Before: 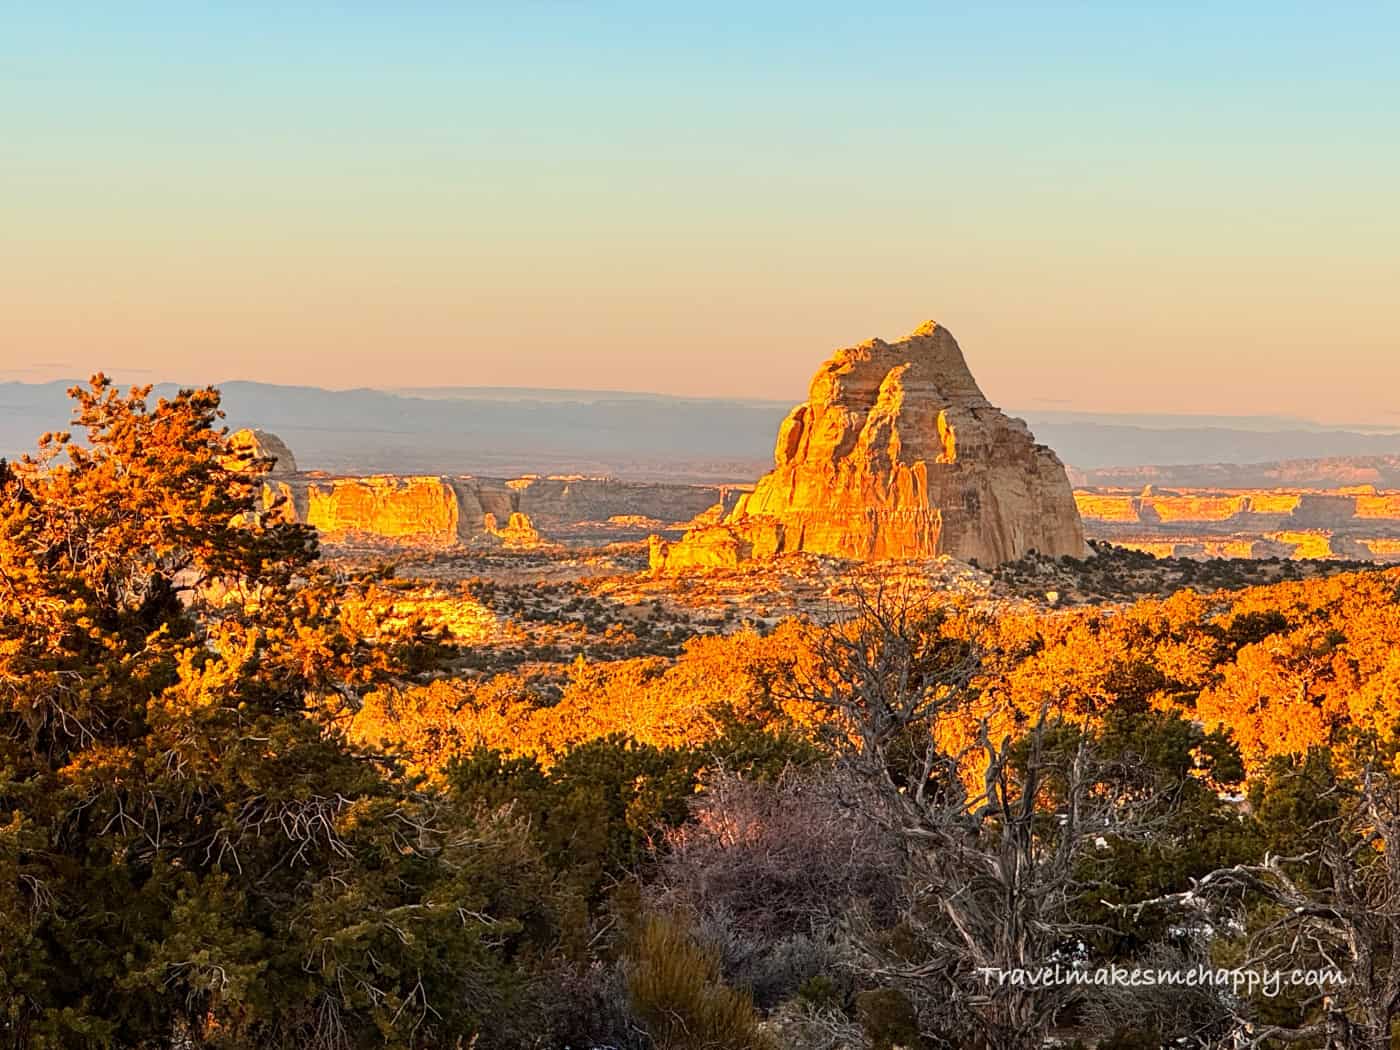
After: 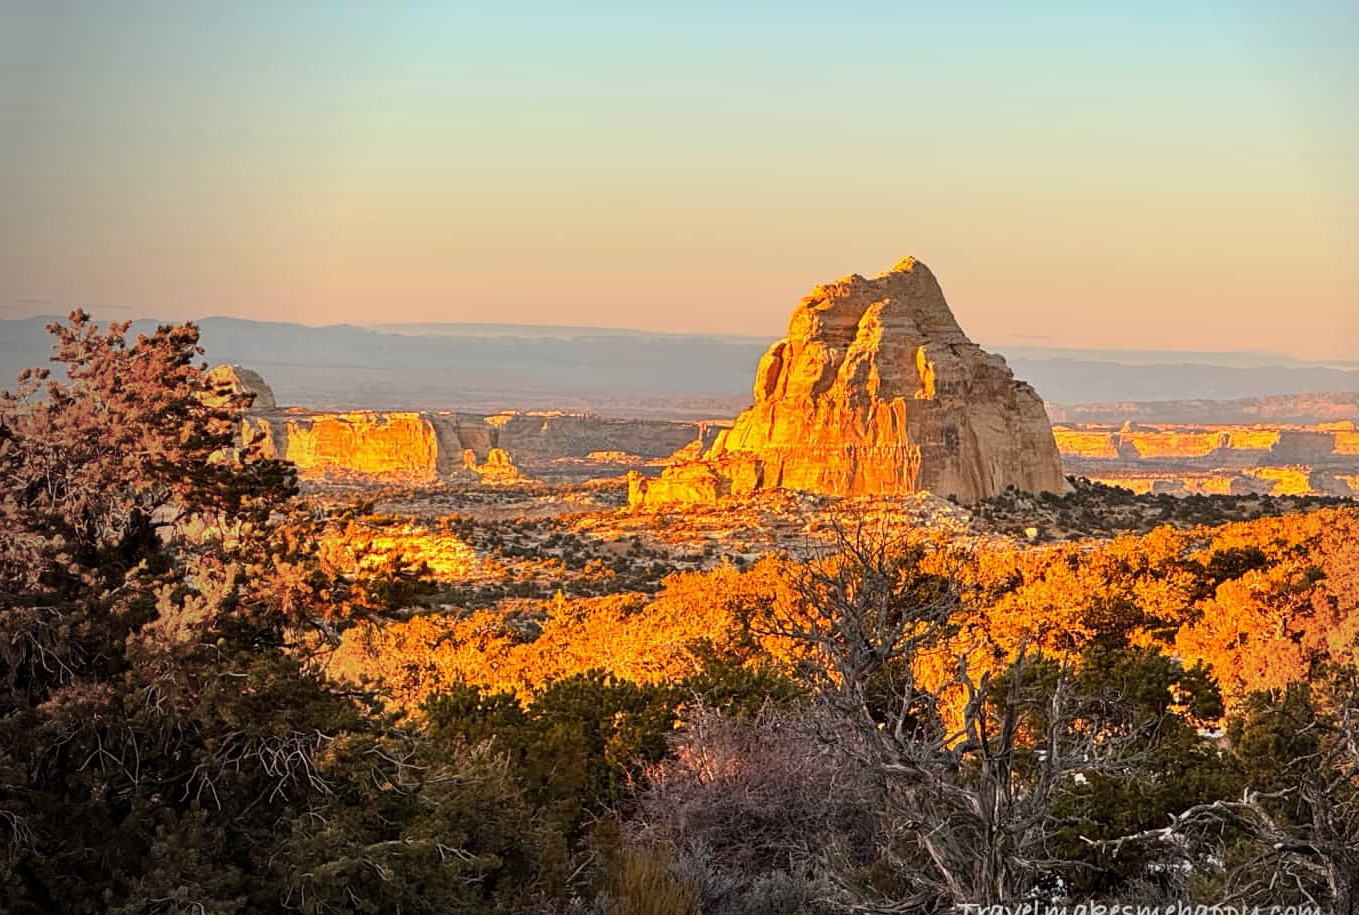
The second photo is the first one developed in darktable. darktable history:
crop: left 1.507%, top 6.147%, right 1.379%, bottom 6.637%
vignetting: fall-off start 73.57%, center (0.22, -0.235)
